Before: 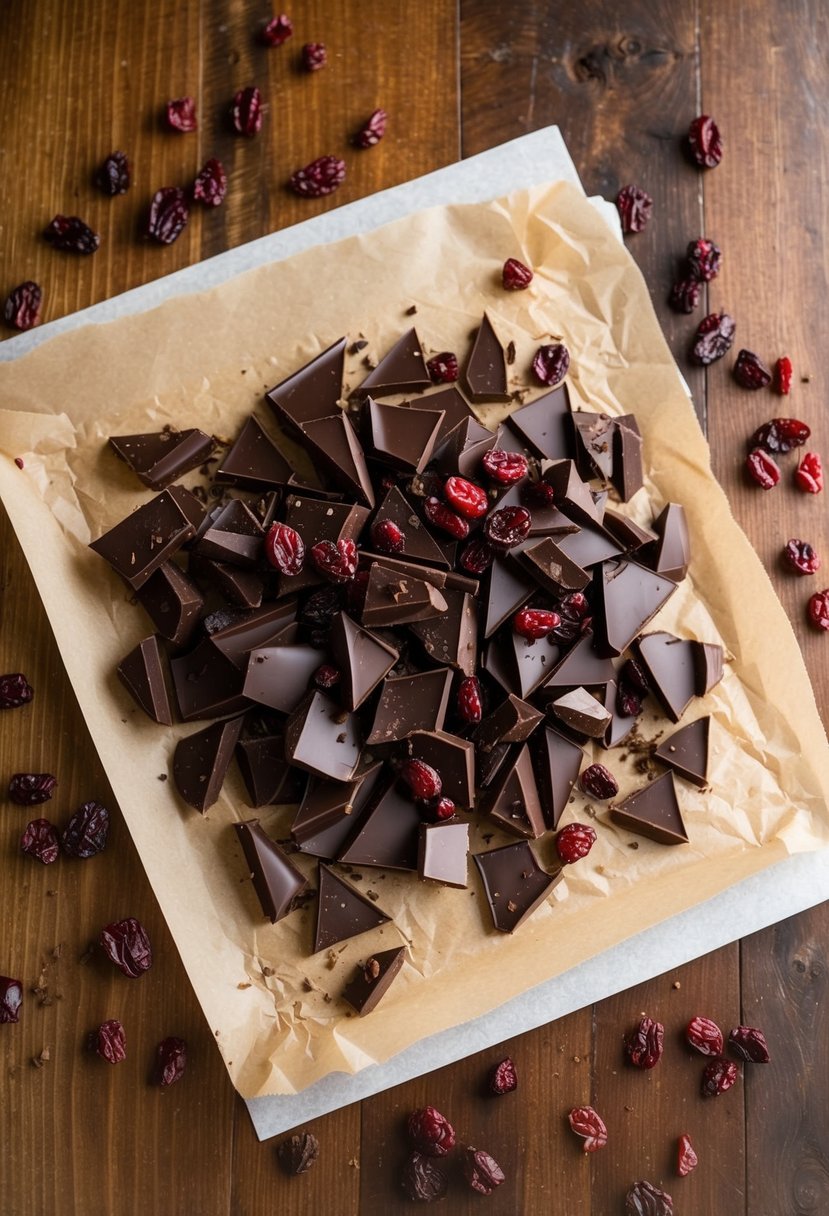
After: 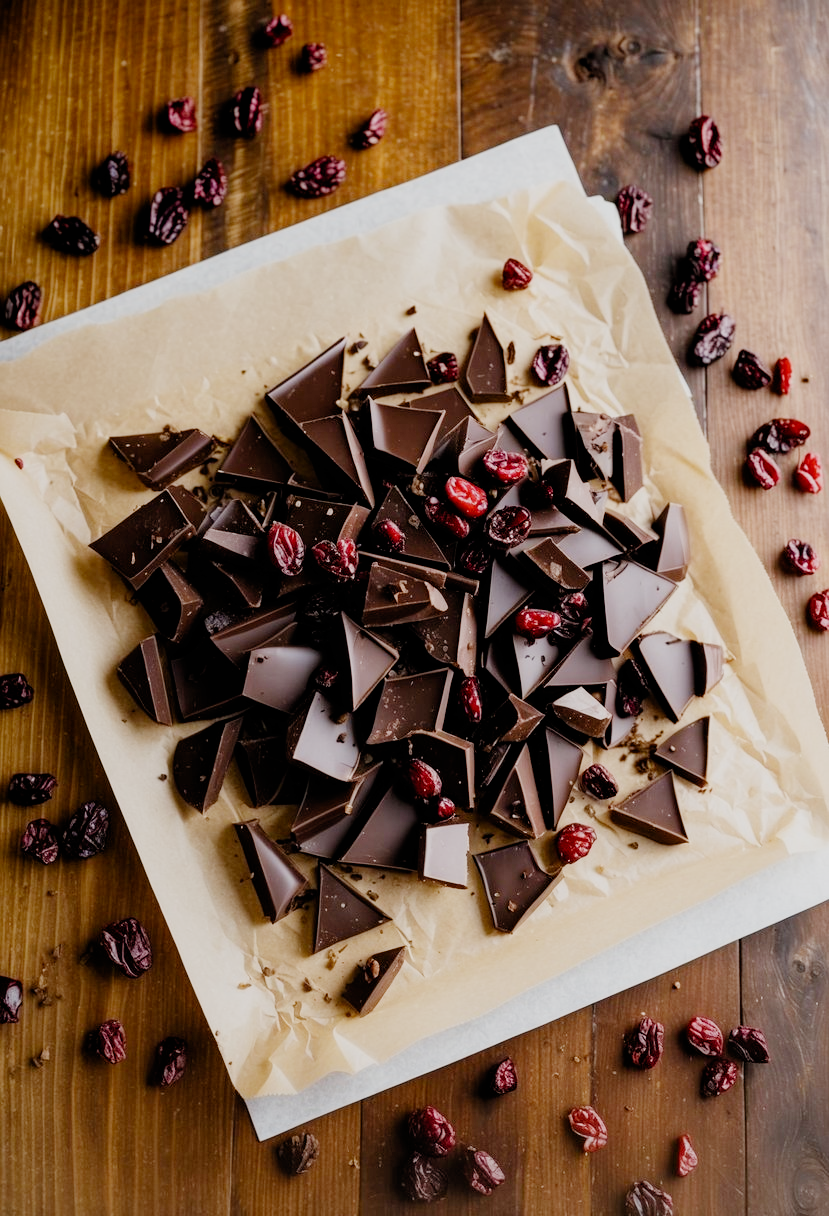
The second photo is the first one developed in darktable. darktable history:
filmic rgb: black relative exposure -6.07 EV, white relative exposure 6.98 EV, hardness 2.27, add noise in highlights 0.001, preserve chrominance no, color science v3 (2019), use custom middle-gray values true, contrast in highlights soft
exposure: exposure 0.722 EV, compensate exposure bias true, compensate highlight preservation false
